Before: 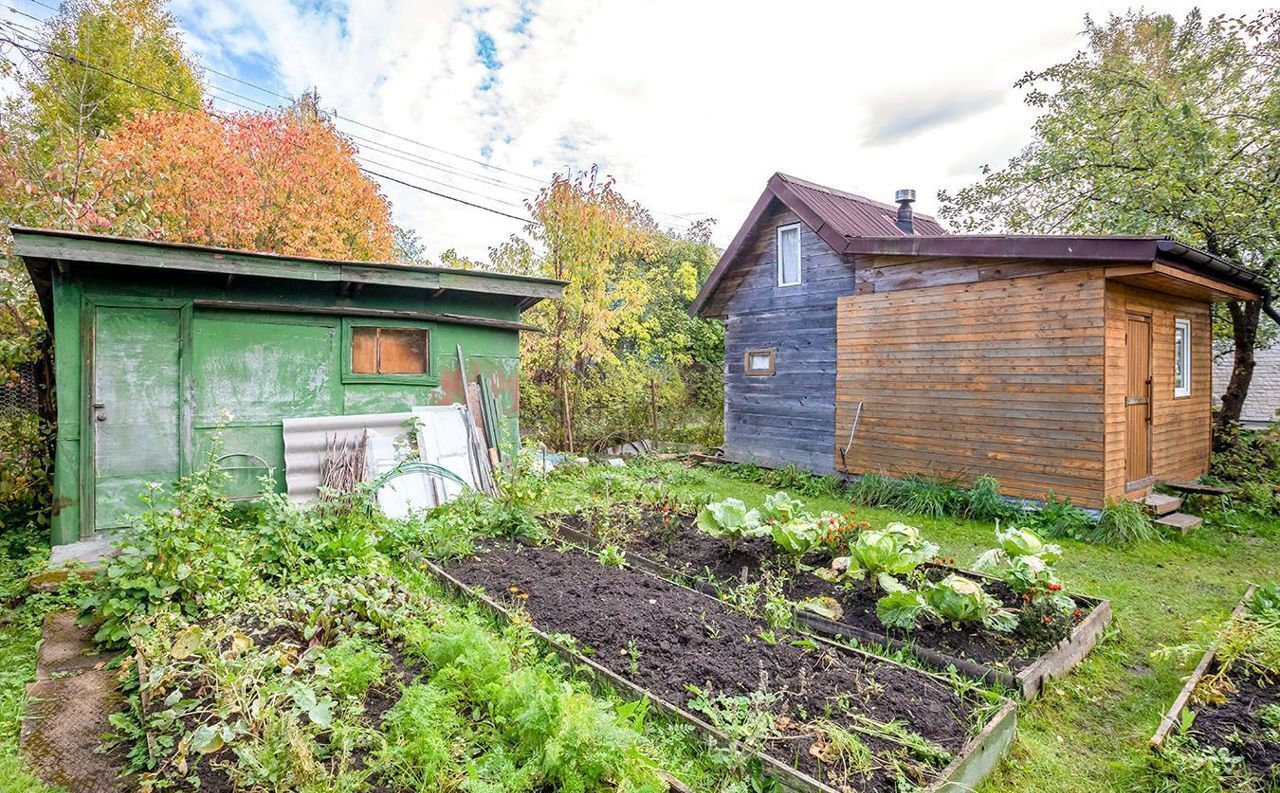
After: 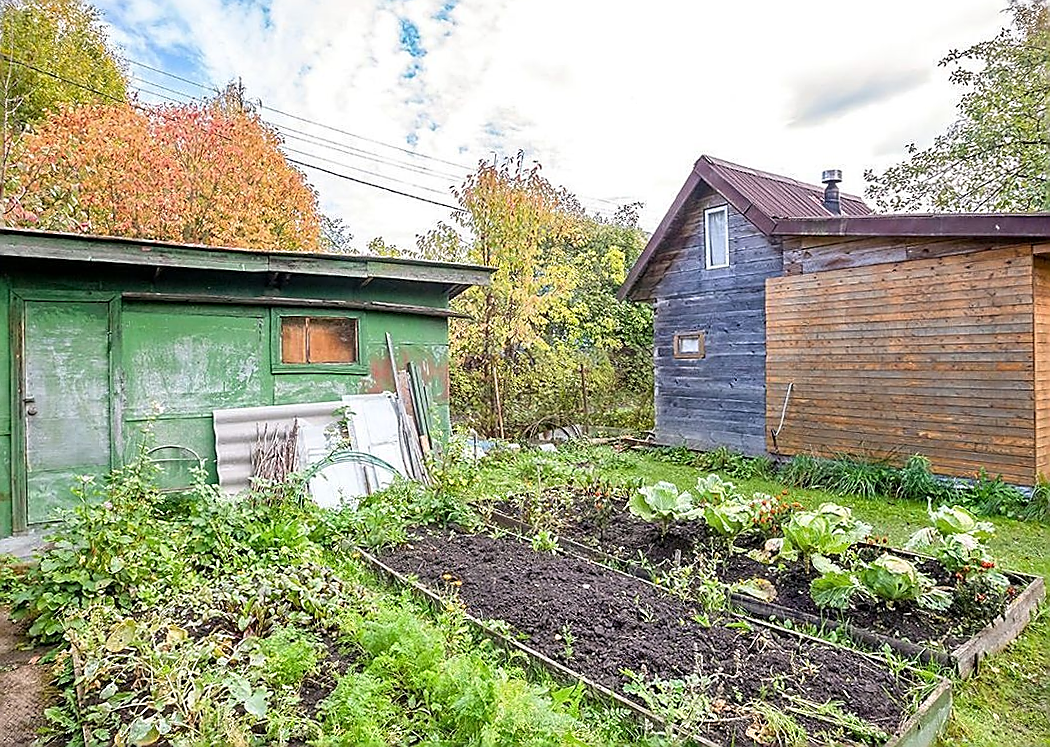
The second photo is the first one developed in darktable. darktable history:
sharpen: radius 1.4, amount 1.25, threshold 0.7
crop and rotate: angle 1°, left 4.281%, top 0.642%, right 11.383%, bottom 2.486%
